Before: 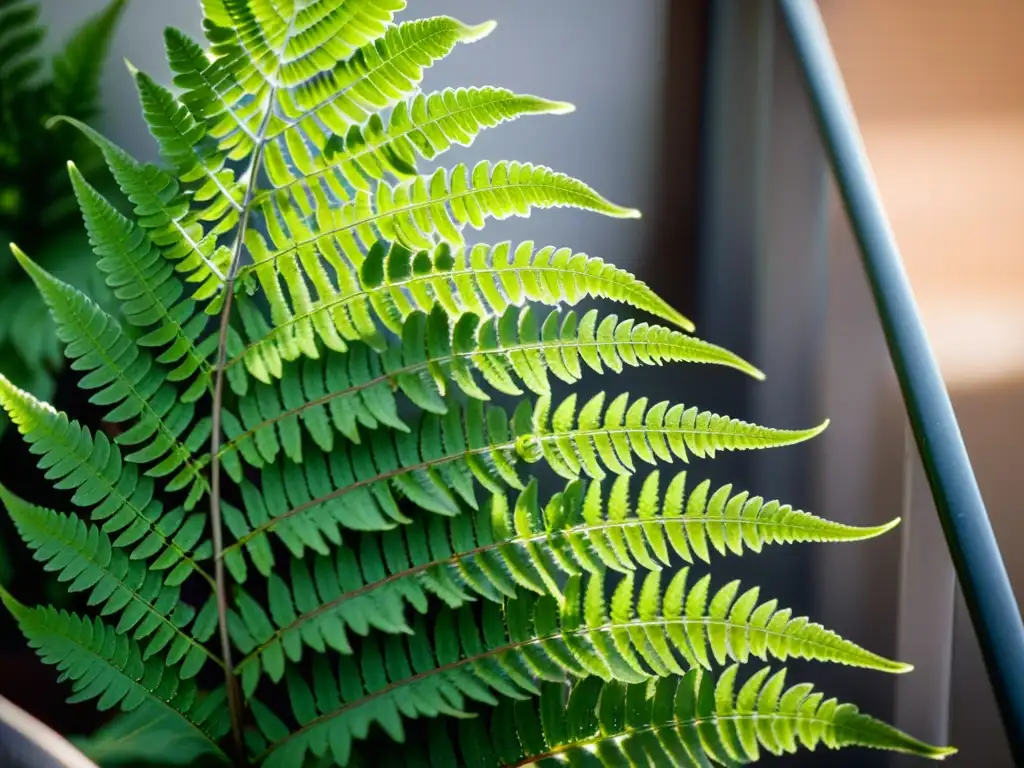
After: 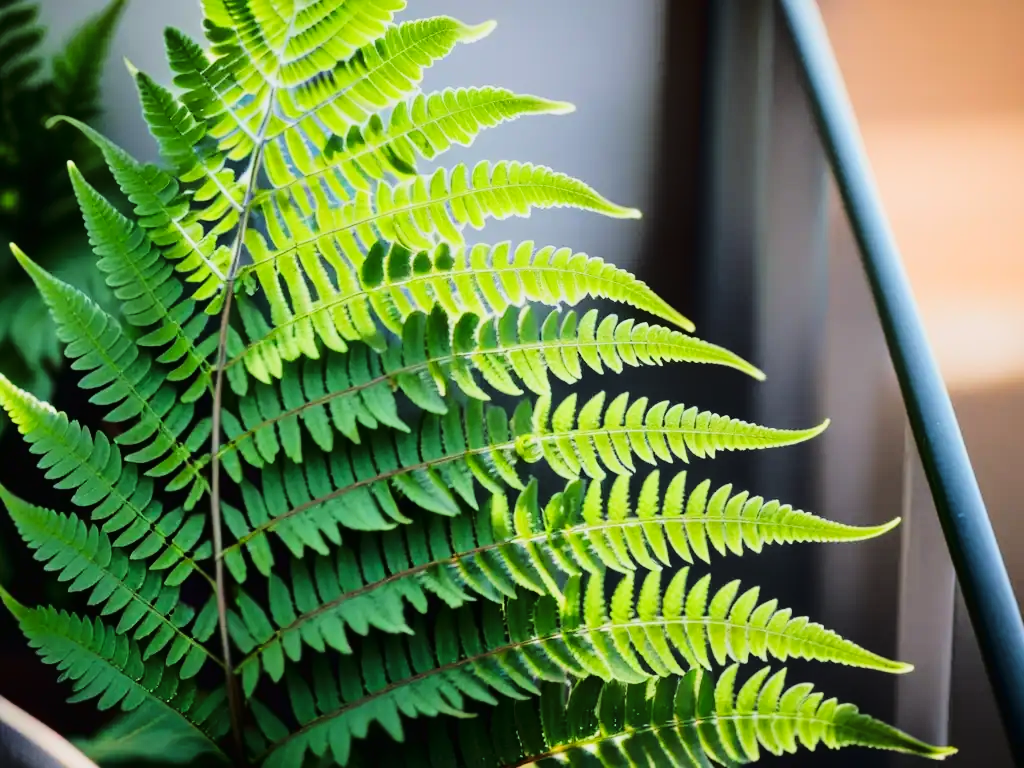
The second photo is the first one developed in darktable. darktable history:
tone curve: curves: ch0 [(0, 0.006) (0.184, 0.117) (0.405, 0.46) (0.456, 0.528) (0.634, 0.728) (0.877, 0.89) (0.984, 0.935)]; ch1 [(0, 0) (0.443, 0.43) (0.492, 0.489) (0.566, 0.579) (0.595, 0.625) (0.608, 0.667) (0.65, 0.729) (1, 1)]; ch2 [(0, 0) (0.33, 0.301) (0.421, 0.443) (0.447, 0.489) (0.492, 0.498) (0.537, 0.583) (0.586, 0.591) (0.663, 0.686) (1, 1)], color space Lab, linked channels, preserve colors none
